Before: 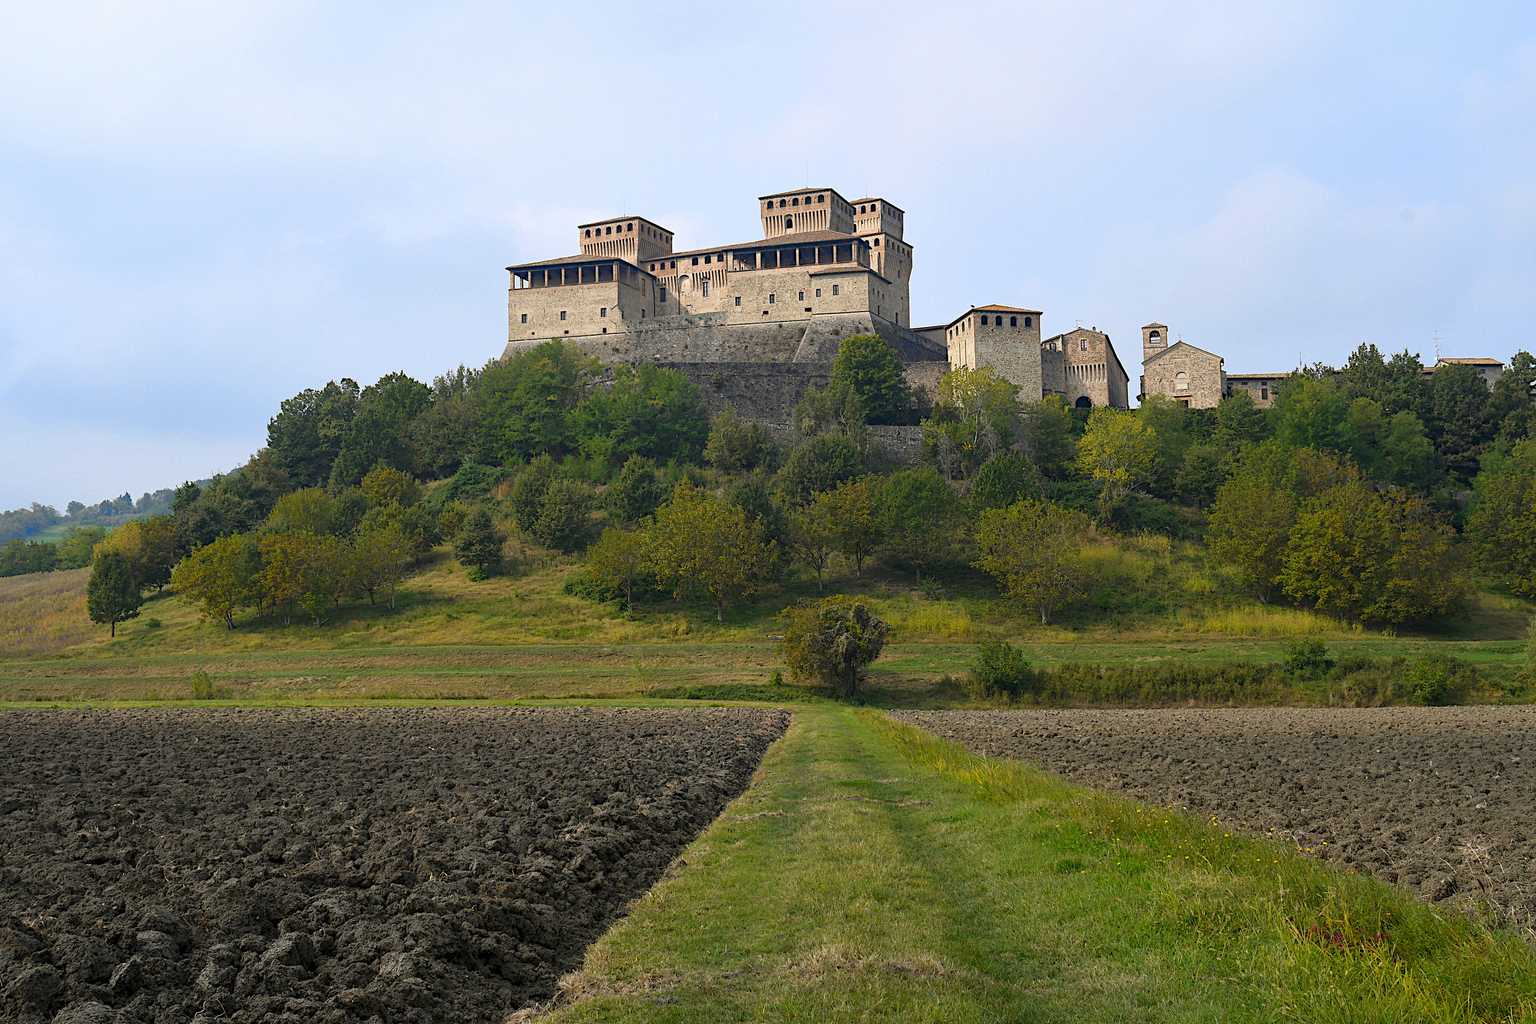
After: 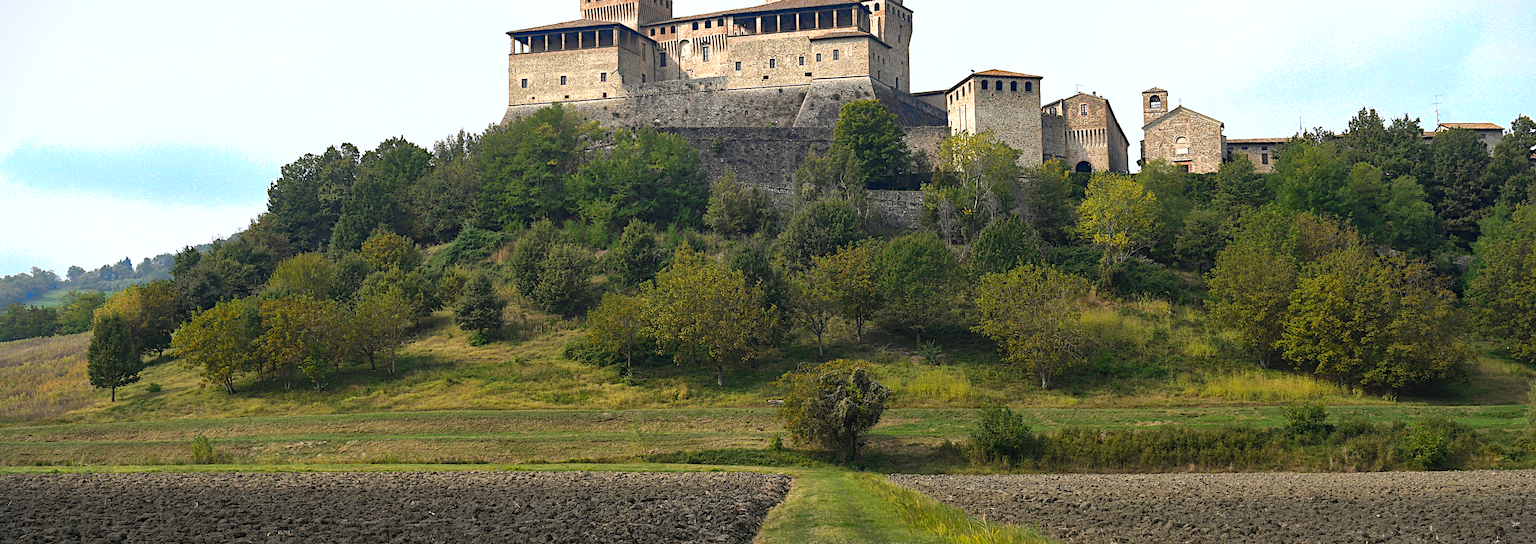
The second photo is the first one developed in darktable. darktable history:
vignetting: fall-off start 100.49%, width/height ratio 1.308
crop and rotate: top 23.007%, bottom 23.8%
tone equalizer: -8 EV -0.726 EV, -7 EV -0.725 EV, -6 EV -0.596 EV, -5 EV -0.424 EV, -3 EV 0.385 EV, -2 EV 0.6 EV, -1 EV 0.684 EV, +0 EV 0.745 EV, edges refinement/feathering 500, mask exposure compensation -1.57 EV, preserve details no
shadows and highlights: on, module defaults
